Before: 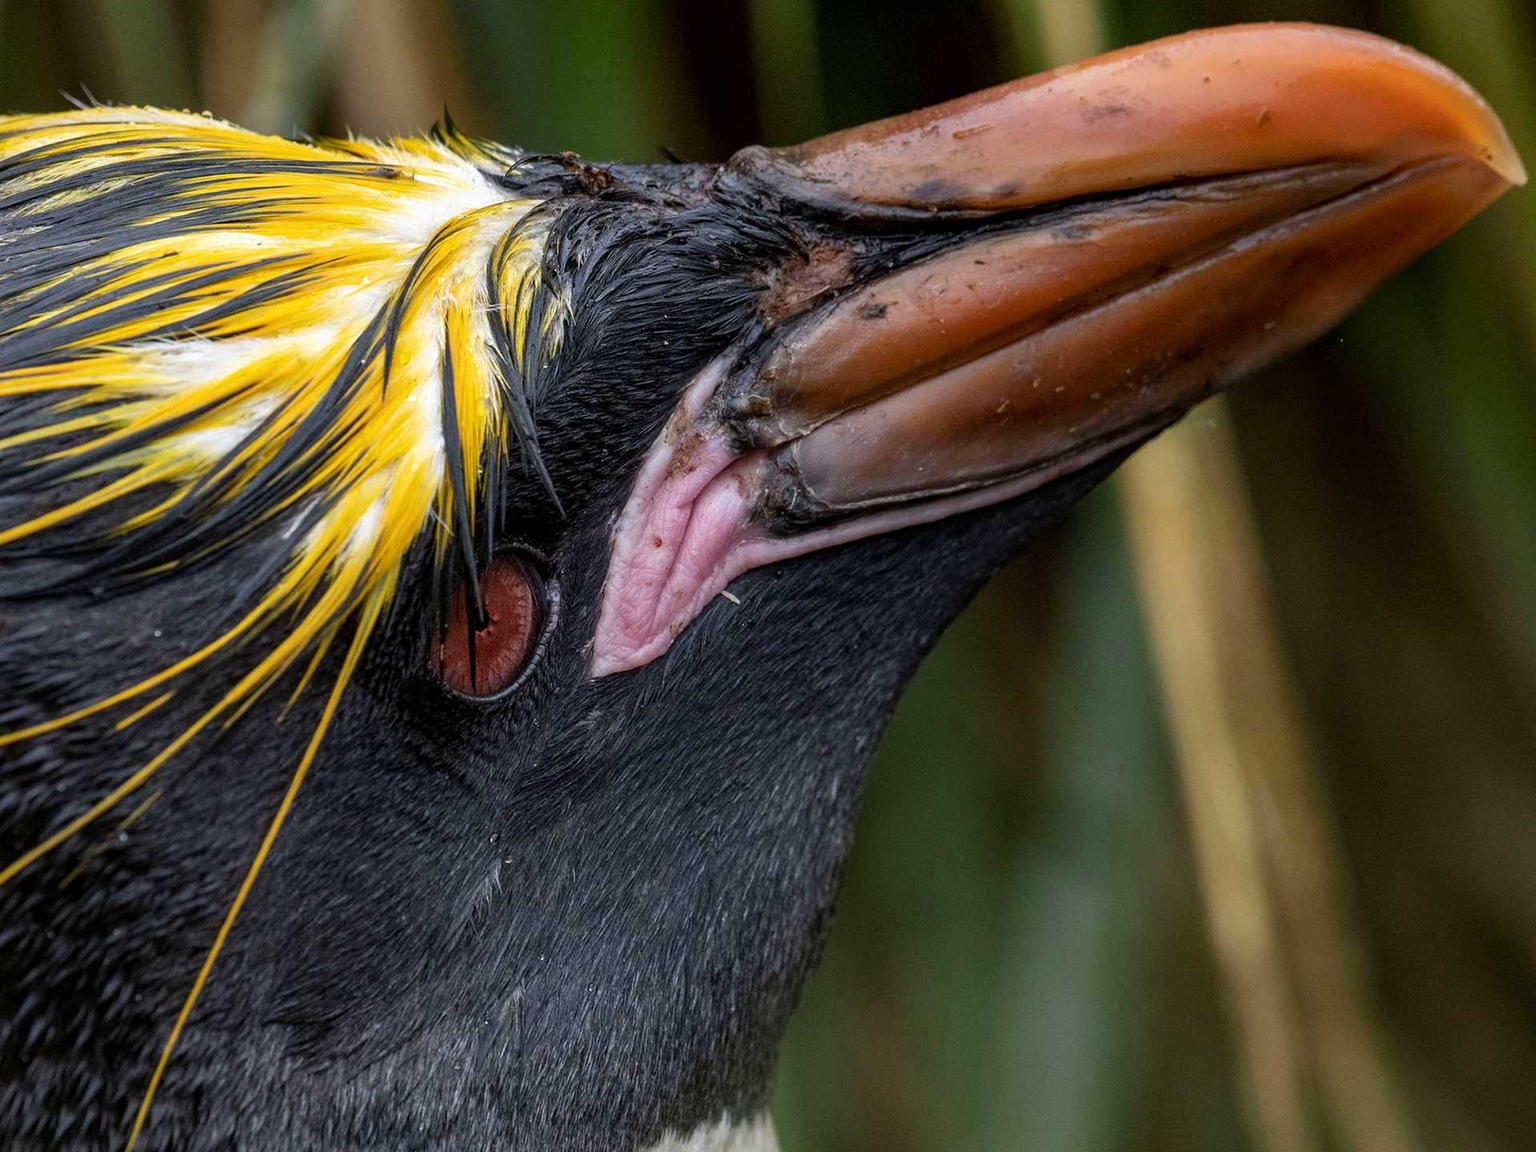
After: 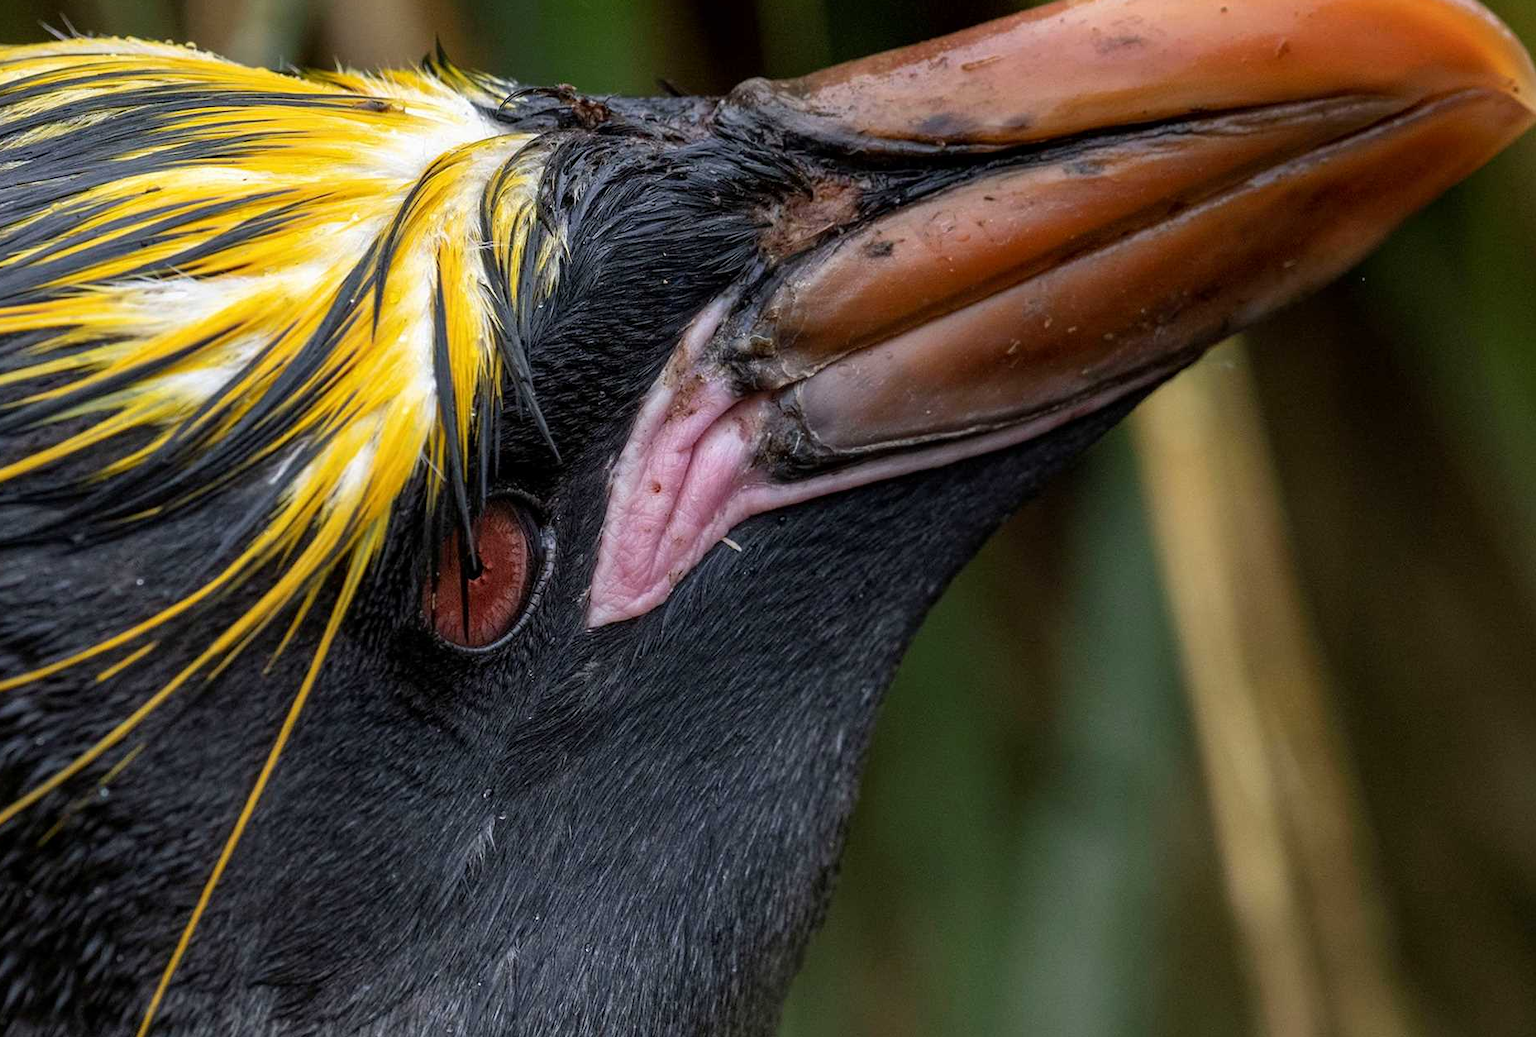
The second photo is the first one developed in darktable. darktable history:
crop: left 1.466%, top 6.147%, right 1.721%, bottom 6.699%
